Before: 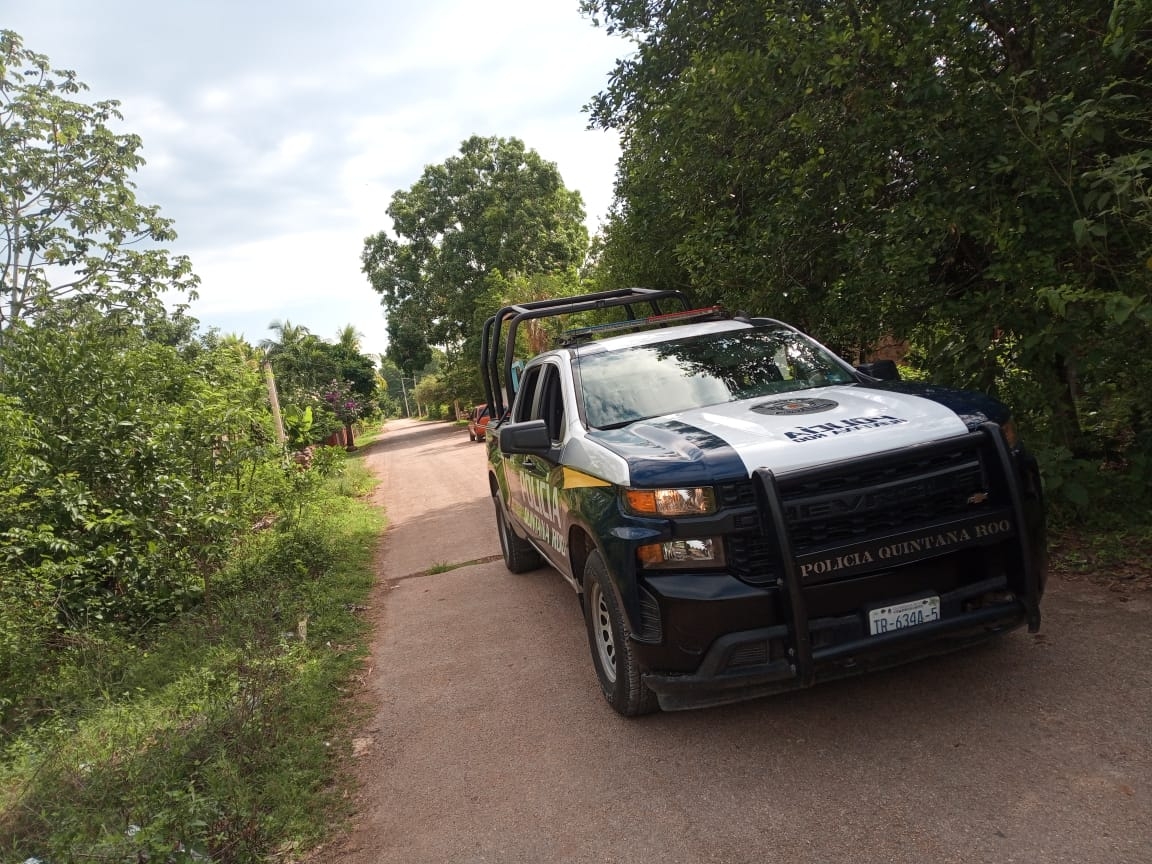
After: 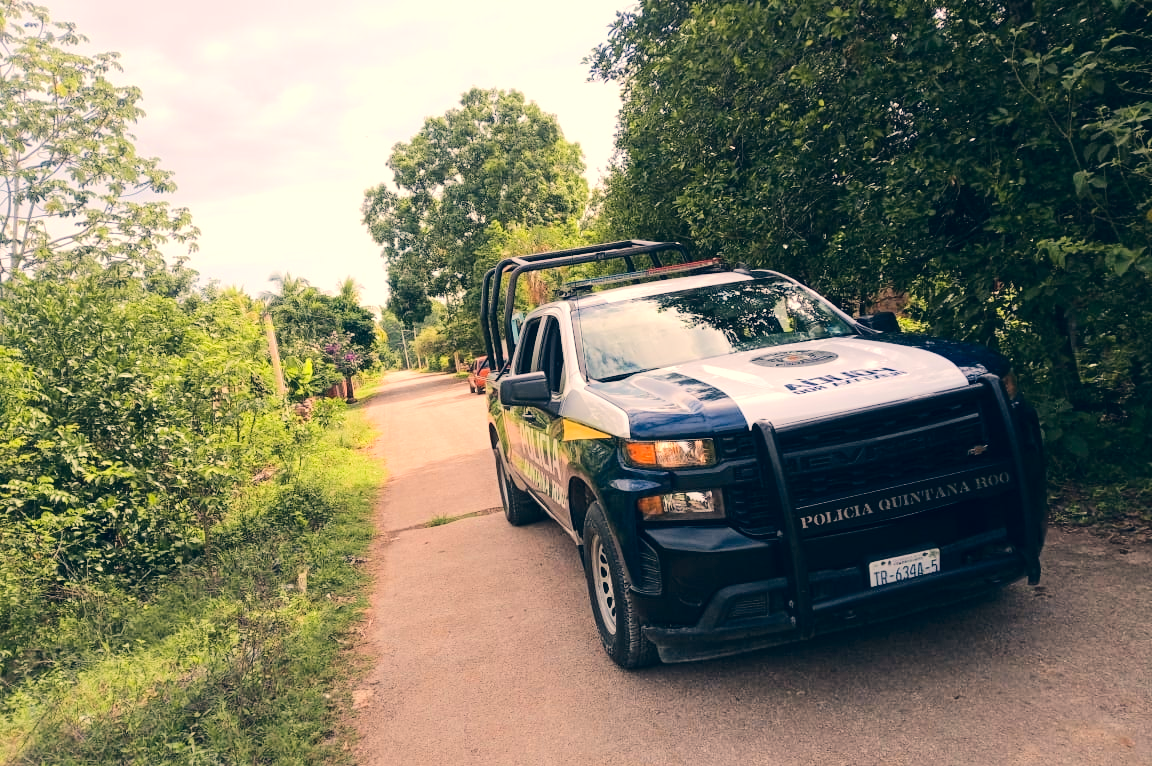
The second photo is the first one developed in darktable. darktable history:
color correction: highlights a* 10.34, highlights b* 14.05, shadows a* -9.6, shadows b* -15.07
tone equalizer: -7 EV 0.164 EV, -6 EV 0.6 EV, -5 EV 1.16 EV, -4 EV 1.35 EV, -3 EV 1.12 EV, -2 EV 0.6 EV, -1 EV 0.161 EV, edges refinement/feathering 500, mask exposure compensation -1.57 EV, preserve details no
crop and rotate: top 5.616%, bottom 5.688%
